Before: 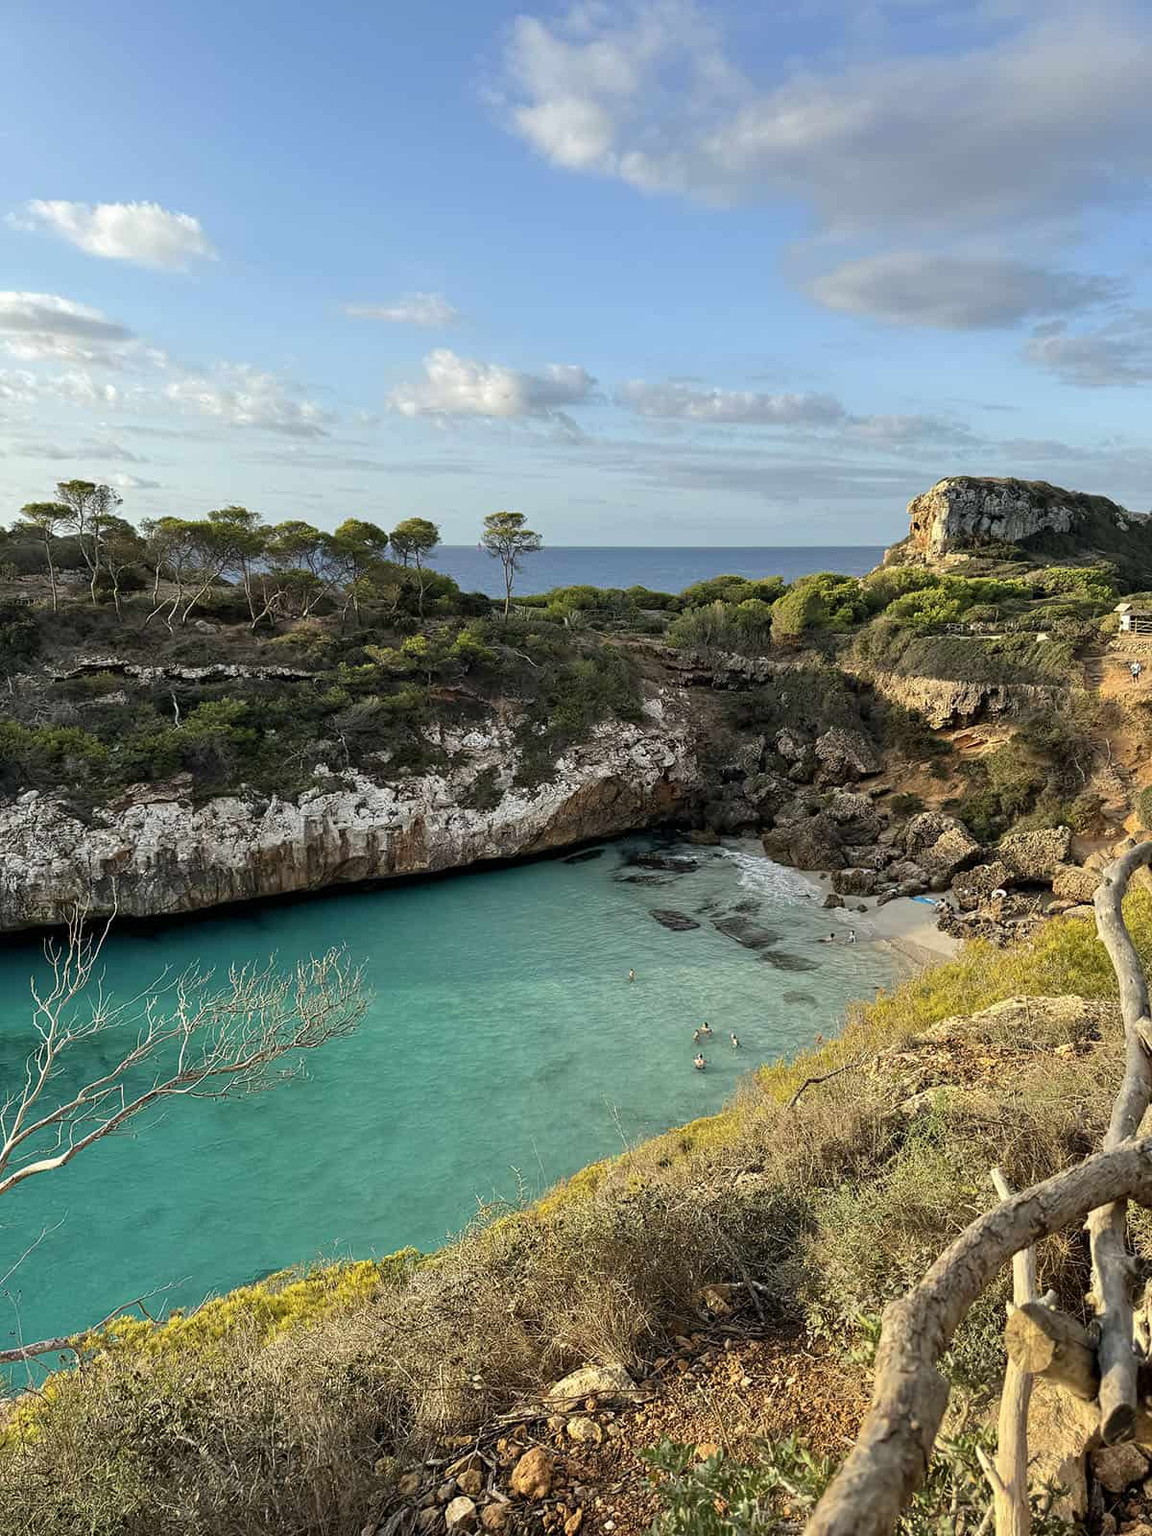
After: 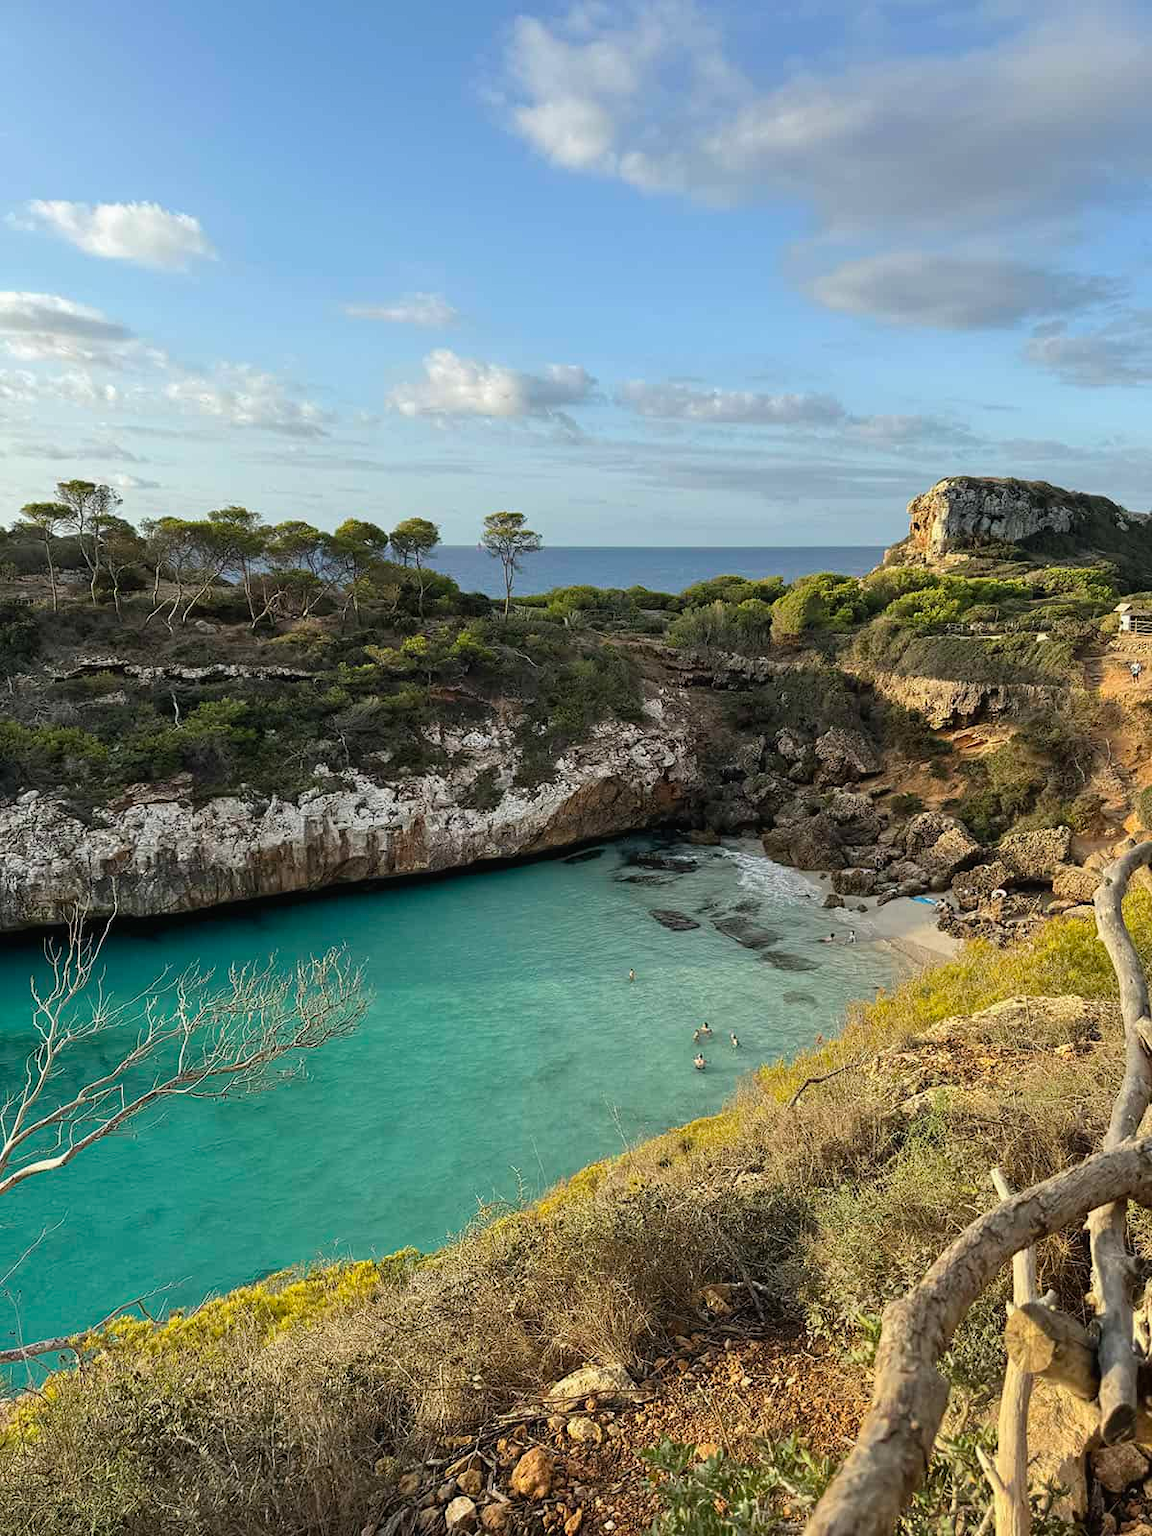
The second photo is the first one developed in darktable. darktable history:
contrast equalizer: y [[0.528, 0.548, 0.563, 0.562, 0.546, 0.526], [0.55 ×6], [0 ×6], [0 ×6], [0 ×6]], mix -0.185
